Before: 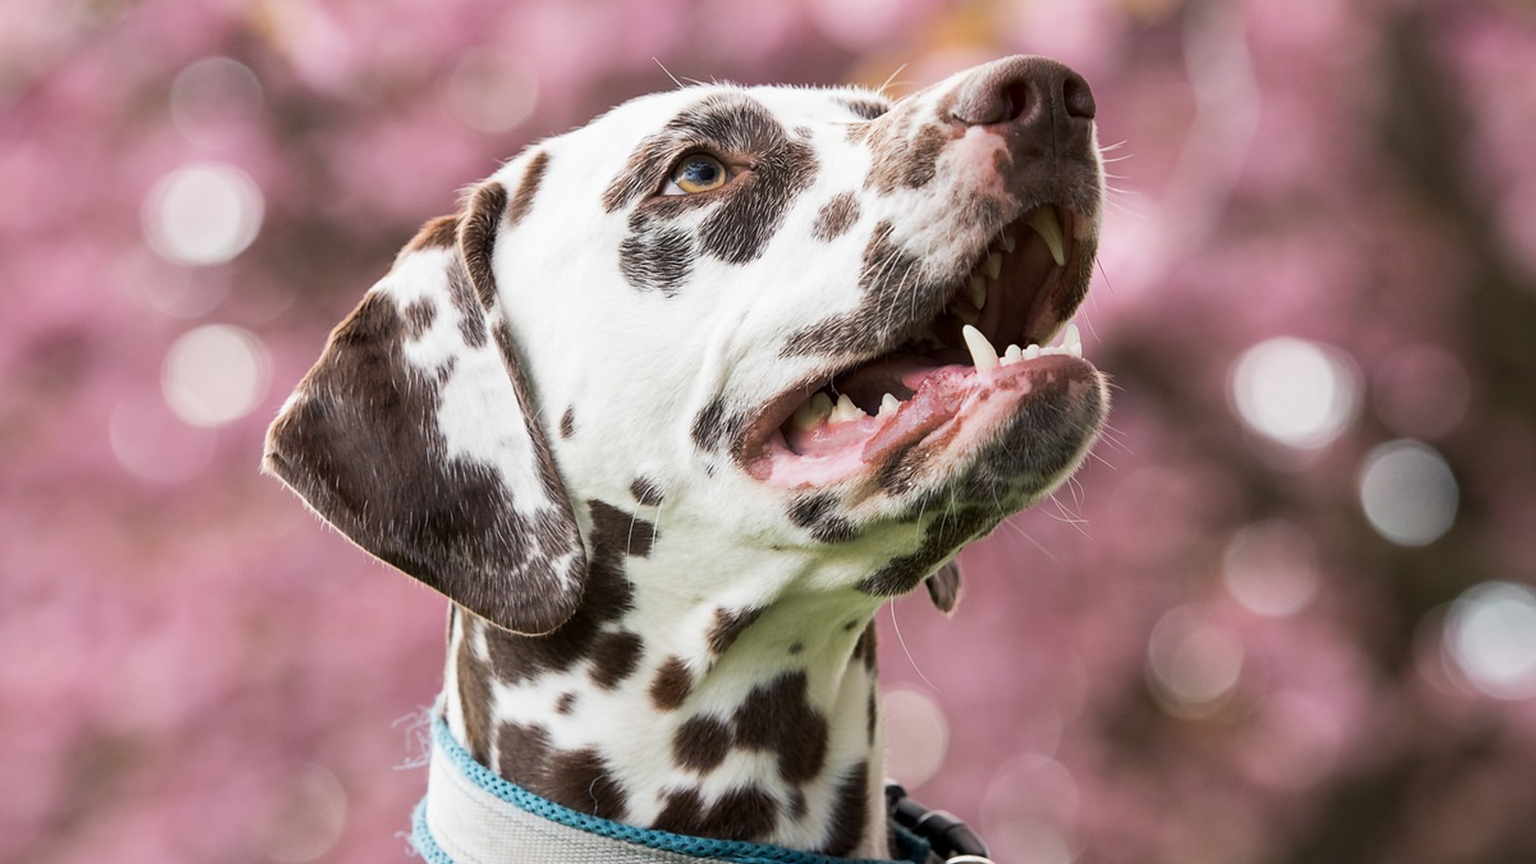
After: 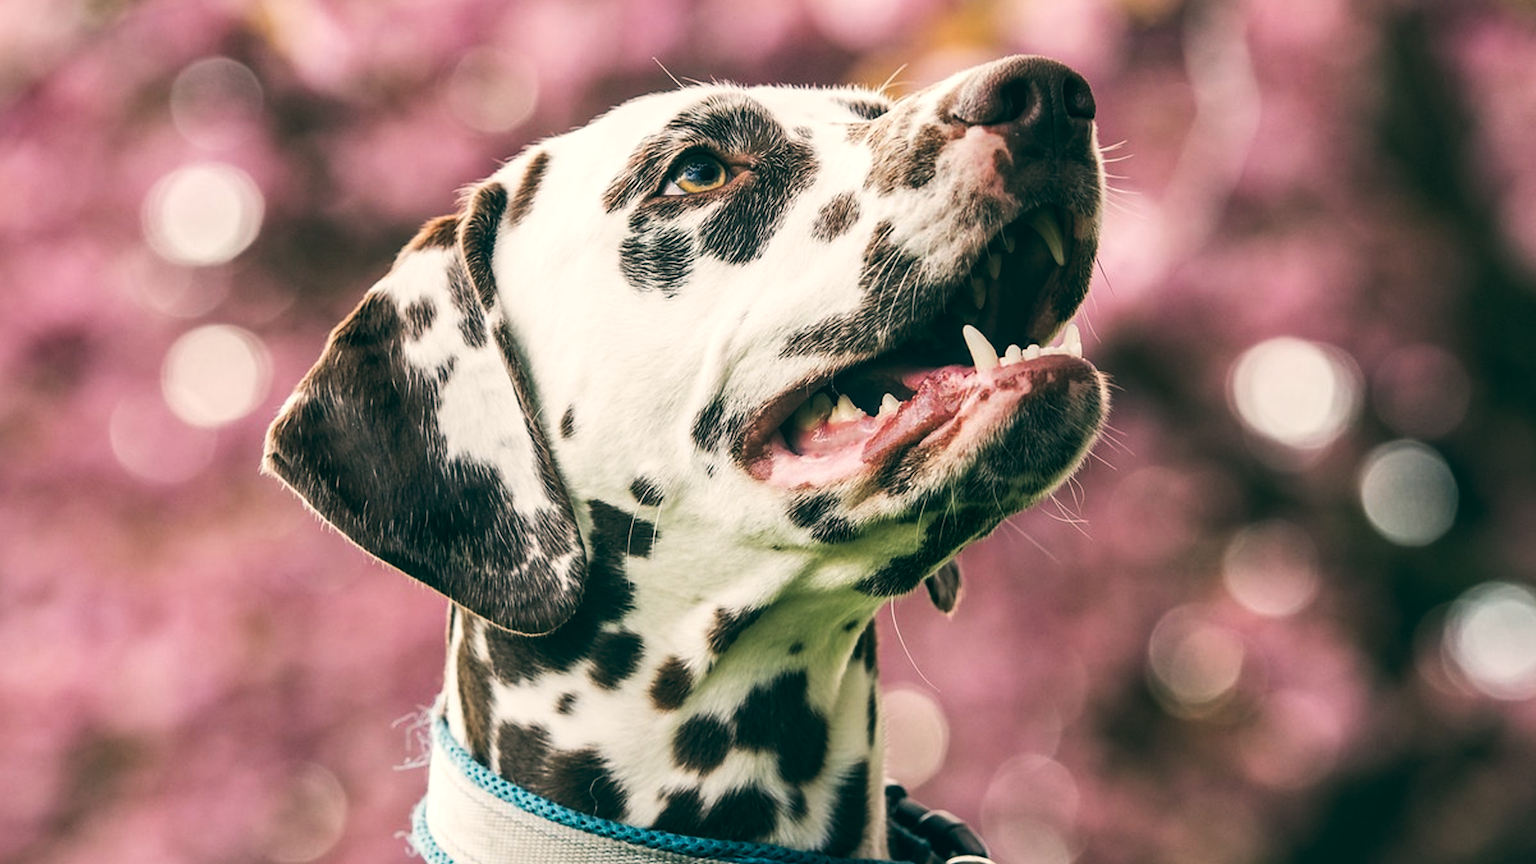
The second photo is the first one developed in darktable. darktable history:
local contrast: on, module defaults
color balance: lift [1.005, 0.99, 1.007, 1.01], gamma [1, 0.979, 1.011, 1.021], gain [0.923, 1.098, 1.025, 0.902], input saturation 90.45%, contrast 7.73%, output saturation 105.91%
tone curve: curves: ch0 [(0, 0) (0.003, 0.003) (0.011, 0.012) (0.025, 0.024) (0.044, 0.039) (0.069, 0.052) (0.1, 0.072) (0.136, 0.097) (0.177, 0.128) (0.224, 0.168) (0.277, 0.217) (0.335, 0.276) (0.399, 0.345) (0.468, 0.429) (0.543, 0.524) (0.623, 0.628) (0.709, 0.732) (0.801, 0.829) (0.898, 0.919) (1, 1)], preserve colors none
